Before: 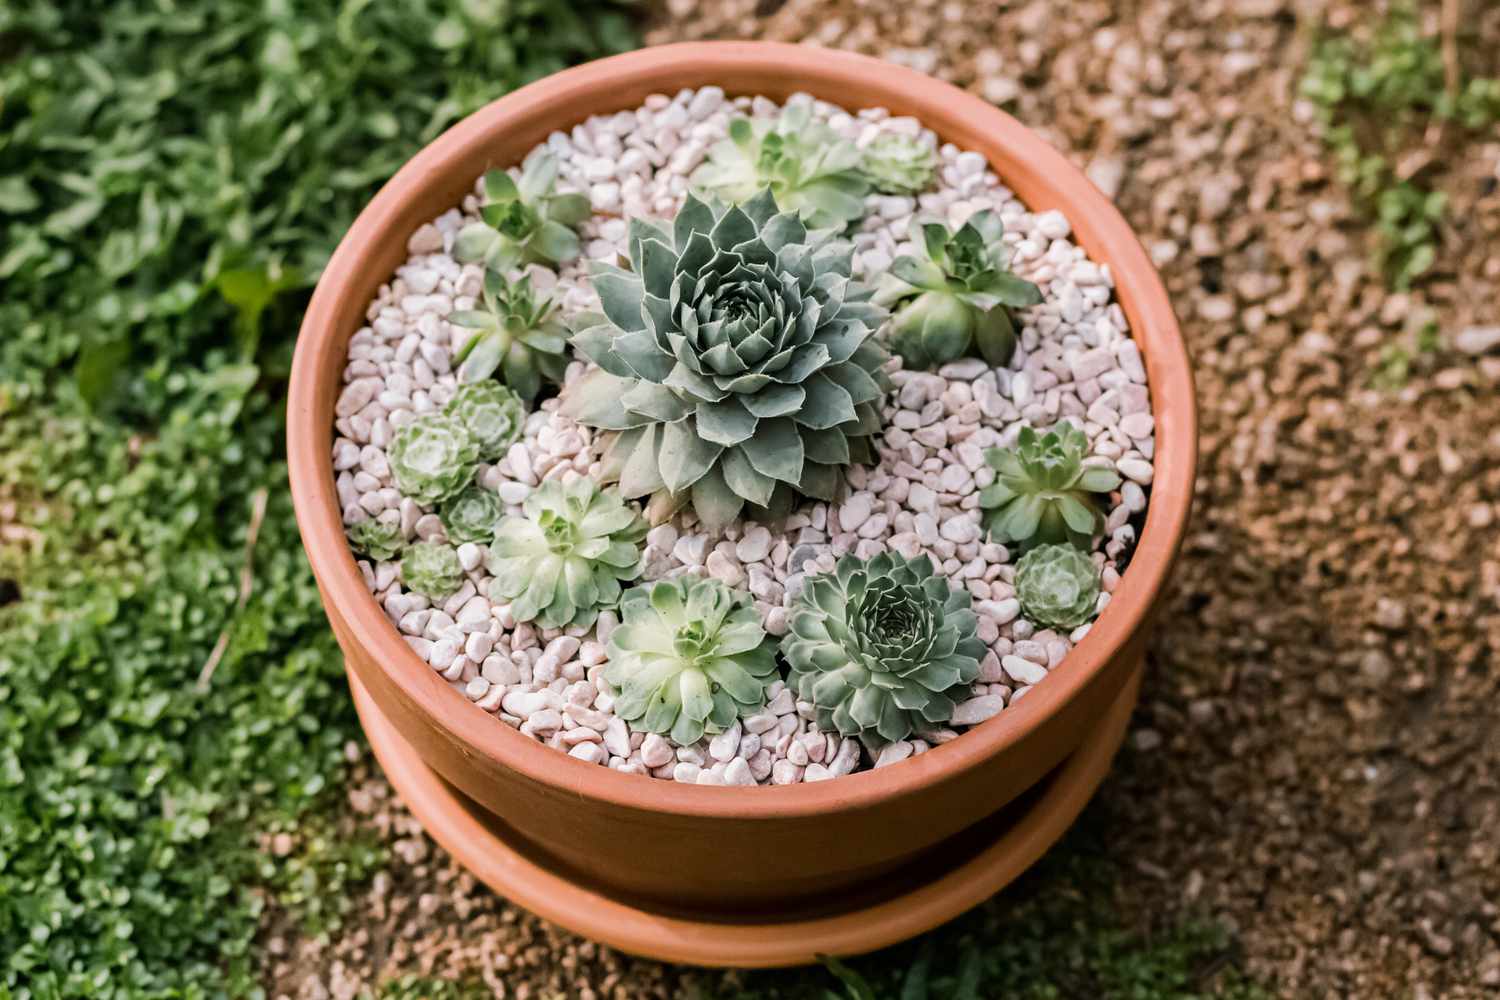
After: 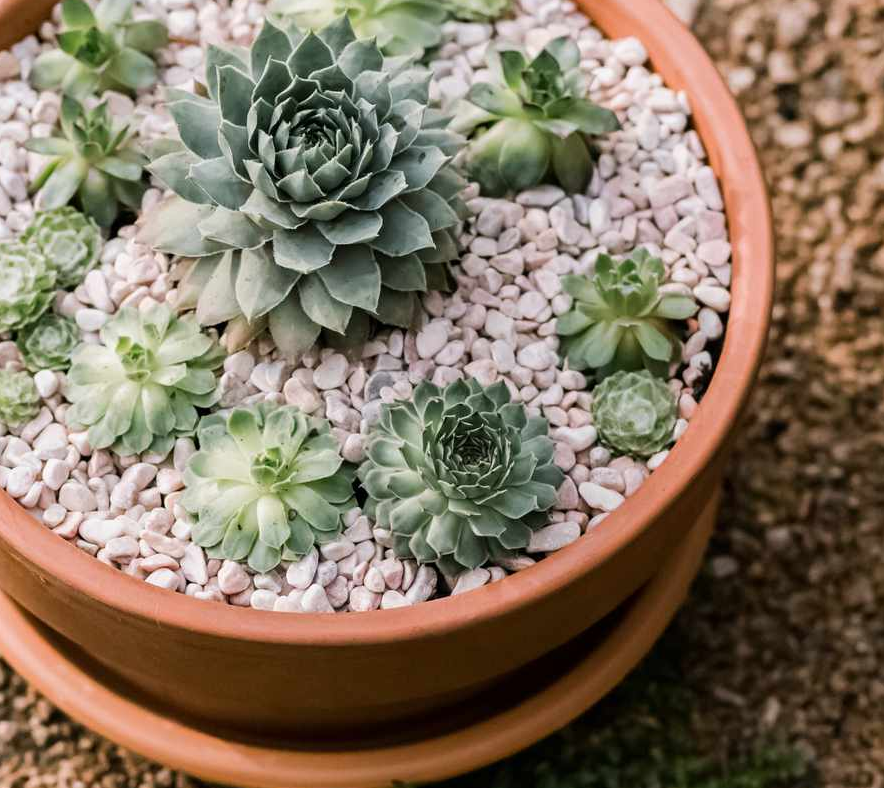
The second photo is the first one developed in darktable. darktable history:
crop and rotate: left 28.267%, top 17.38%, right 12.748%, bottom 3.782%
